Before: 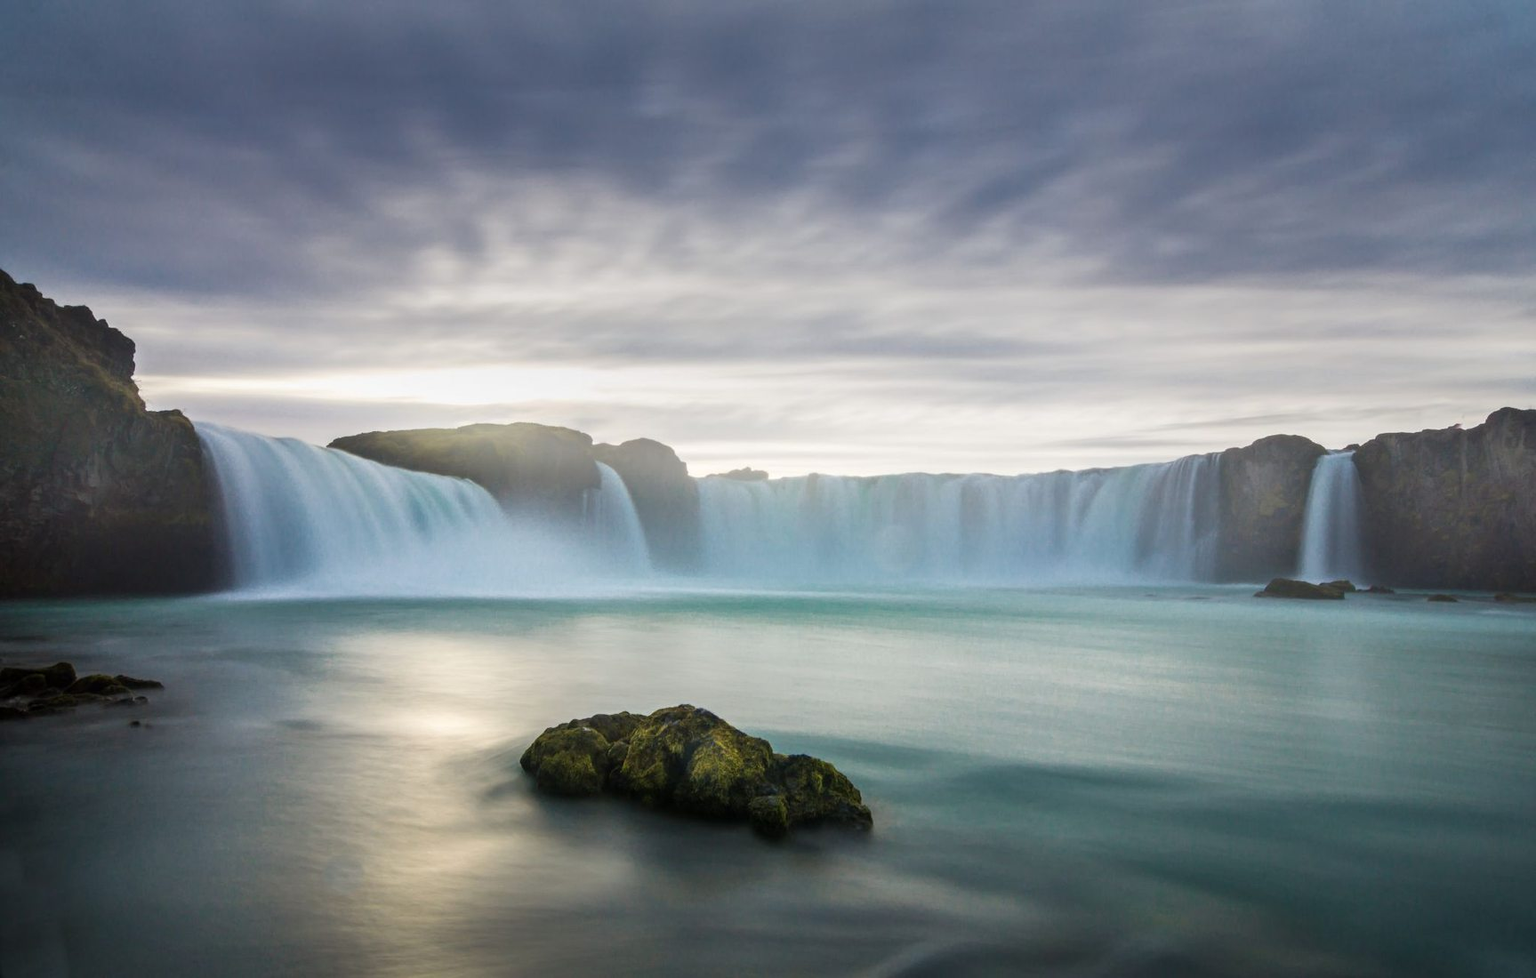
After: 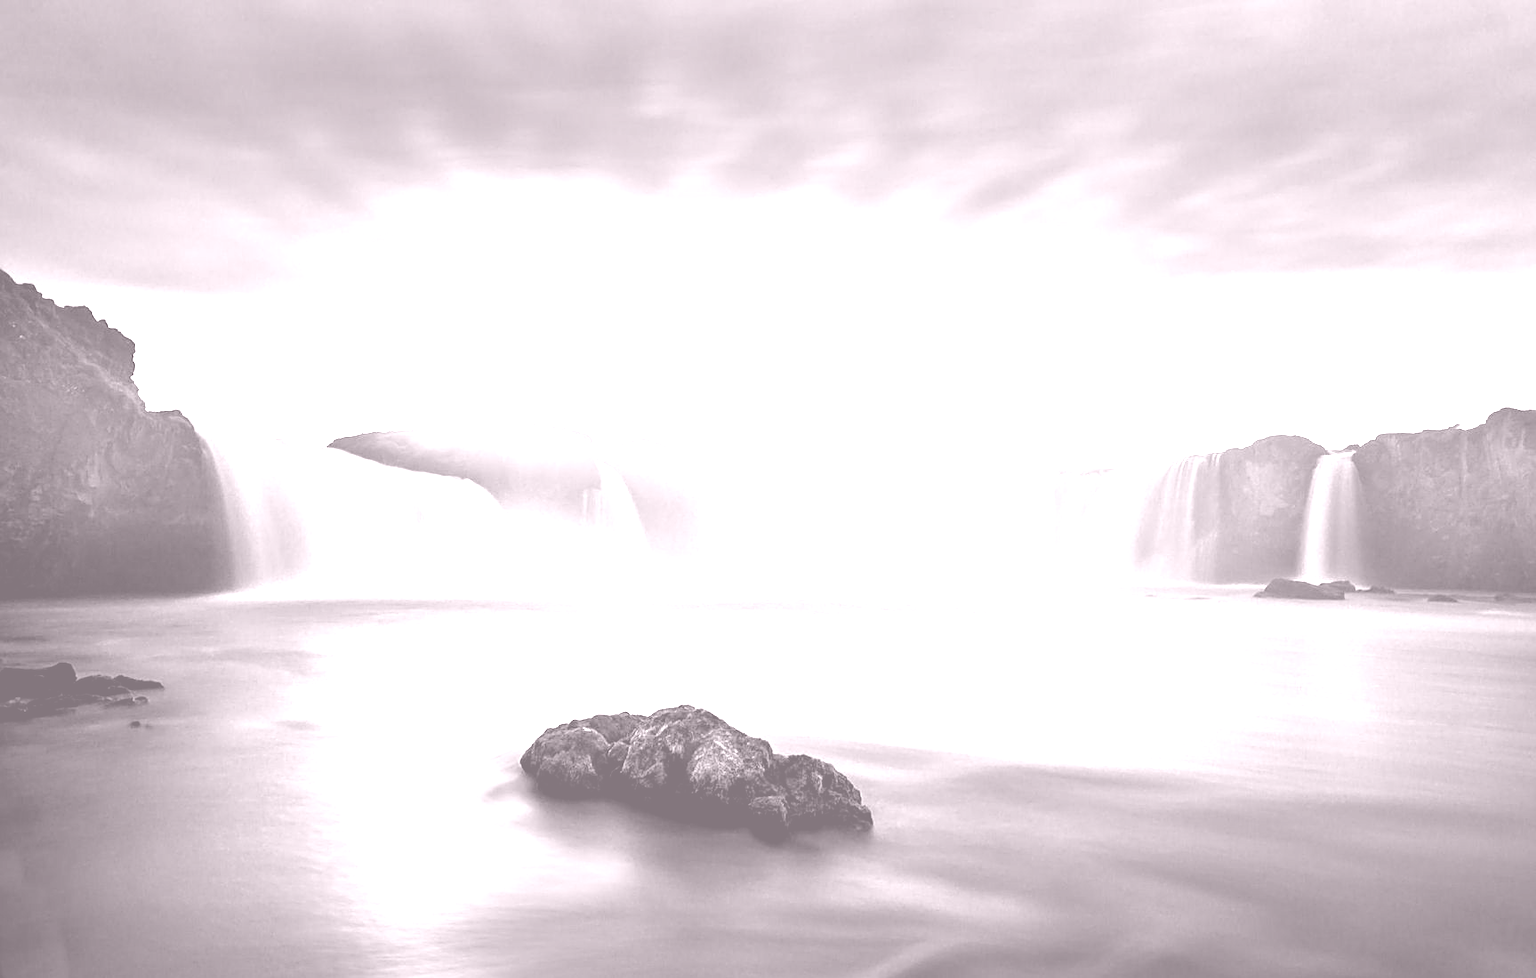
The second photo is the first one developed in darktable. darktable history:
color balance rgb: shadows lift › luminance -21.66%, shadows lift › chroma 8.98%, shadows lift › hue 283.37°, power › chroma 1.55%, power › hue 25.59°, highlights gain › luminance 6.08%, highlights gain › chroma 2.55%, highlights gain › hue 90°, global offset › luminance -0.87%, perceptual saturation grading › global saturation 27.49%, perceptual saturation grading › highlights -28.39%, perceptual saturation grading › mid-tones 15.22%, perceptual saturation grading › shadows 33.98%, perceptual brilliance grading › highlights 10%, perceptual brilliance grading › mid-tones 5%
colorize: hue 25.2°, saturation 83%, source mix 82%, lightness 79%, version 1
sharpen: radius 1.967
